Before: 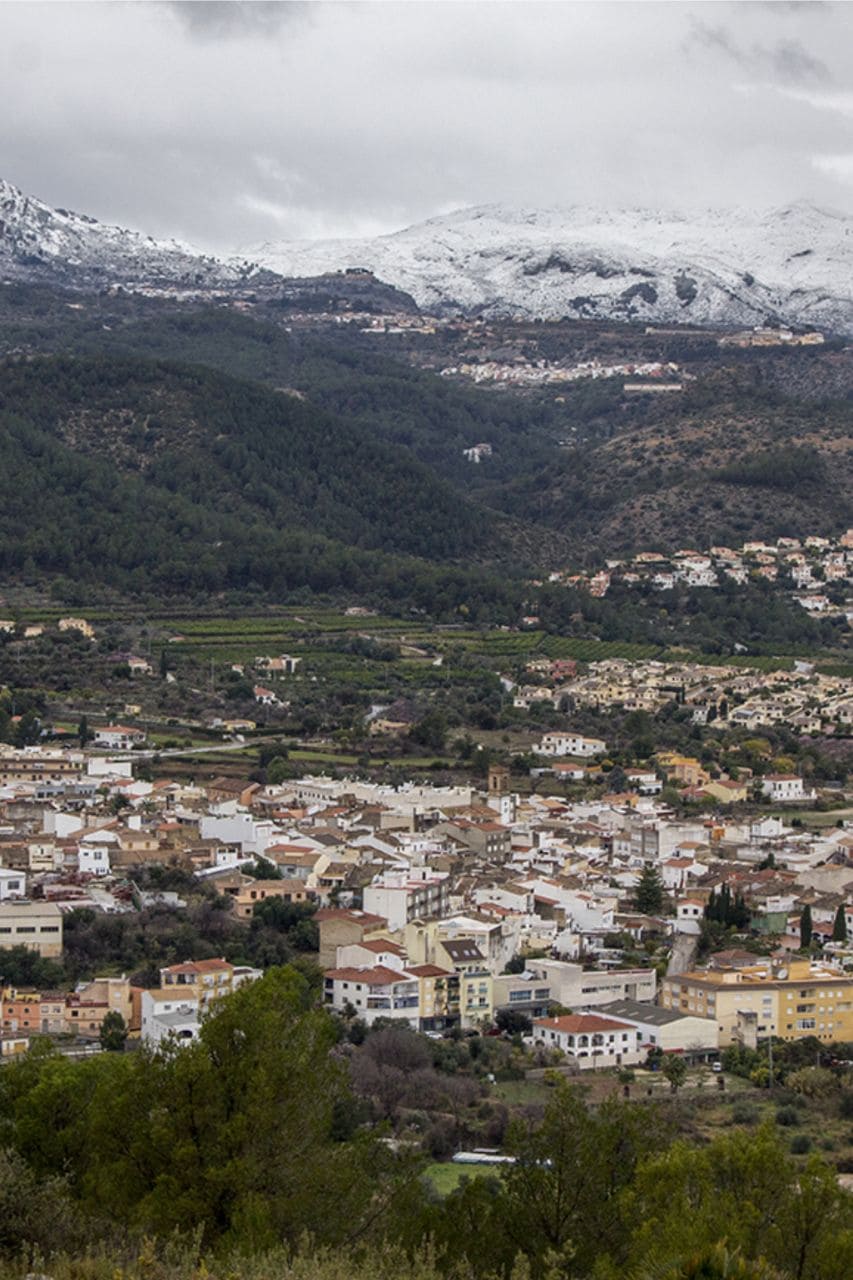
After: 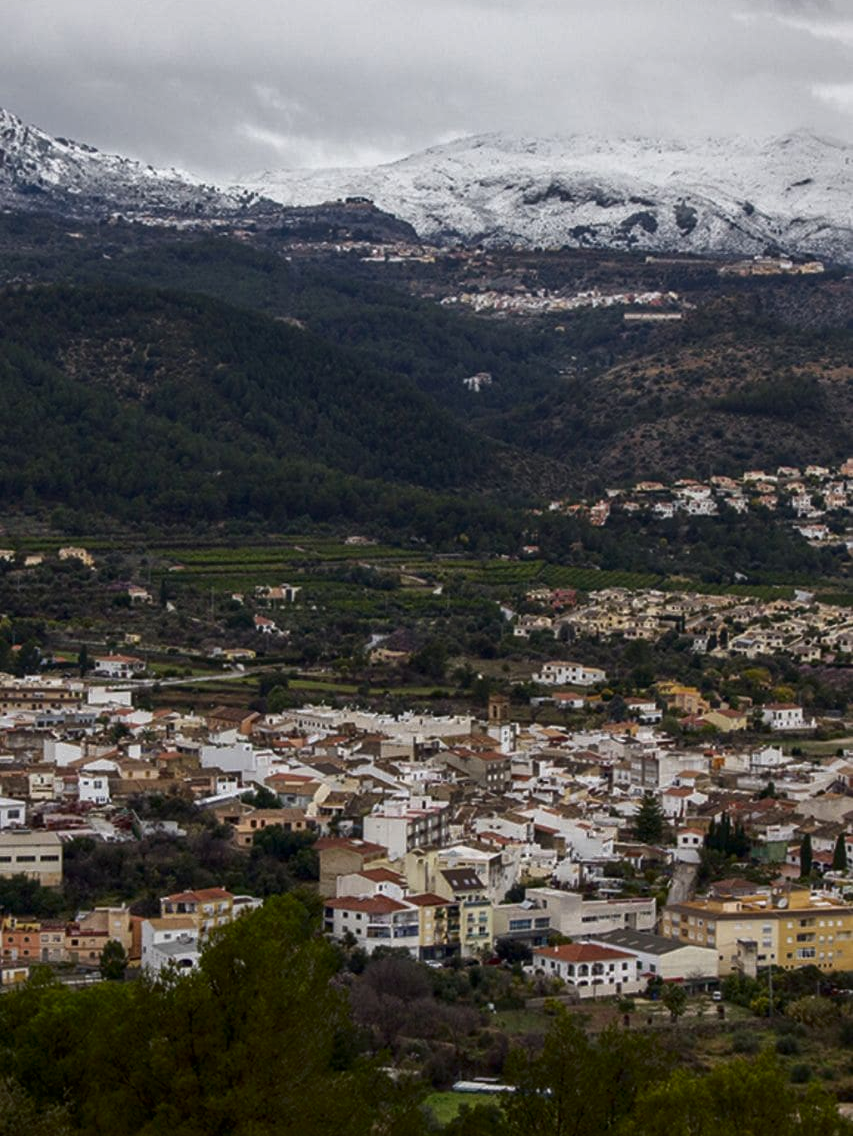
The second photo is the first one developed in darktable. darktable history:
tone equalizer: on, module defaults
contrast brightness saturation: brightness -0.2, saturation 0.08
crop and rotate: top 5.609%, bottom 5.609%
